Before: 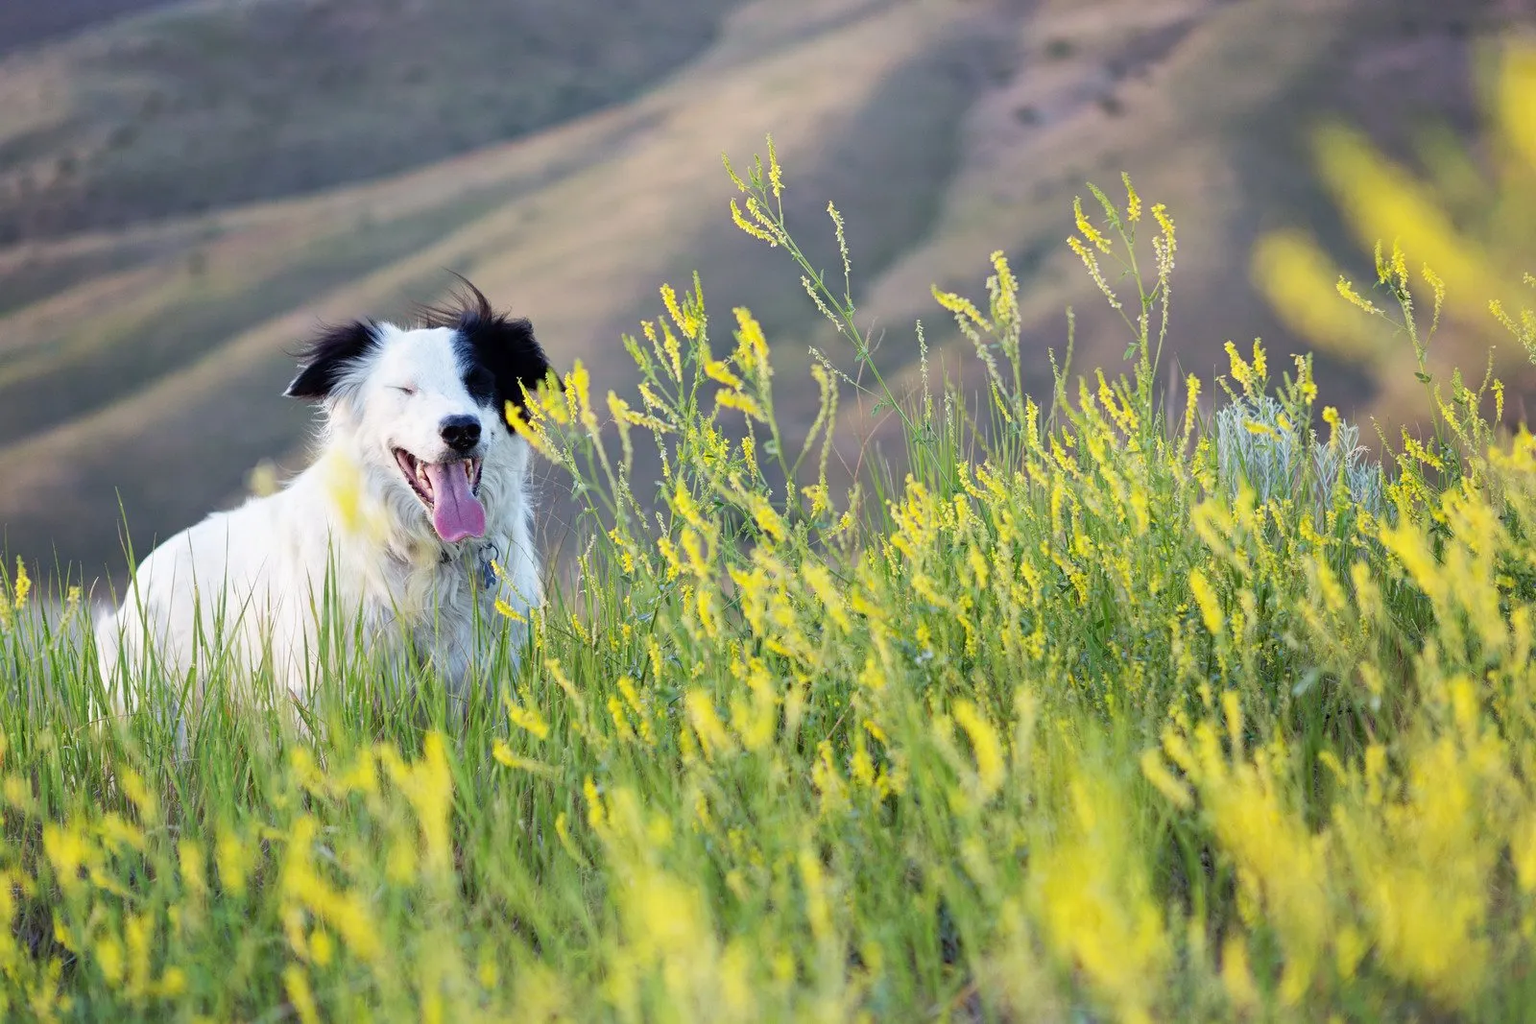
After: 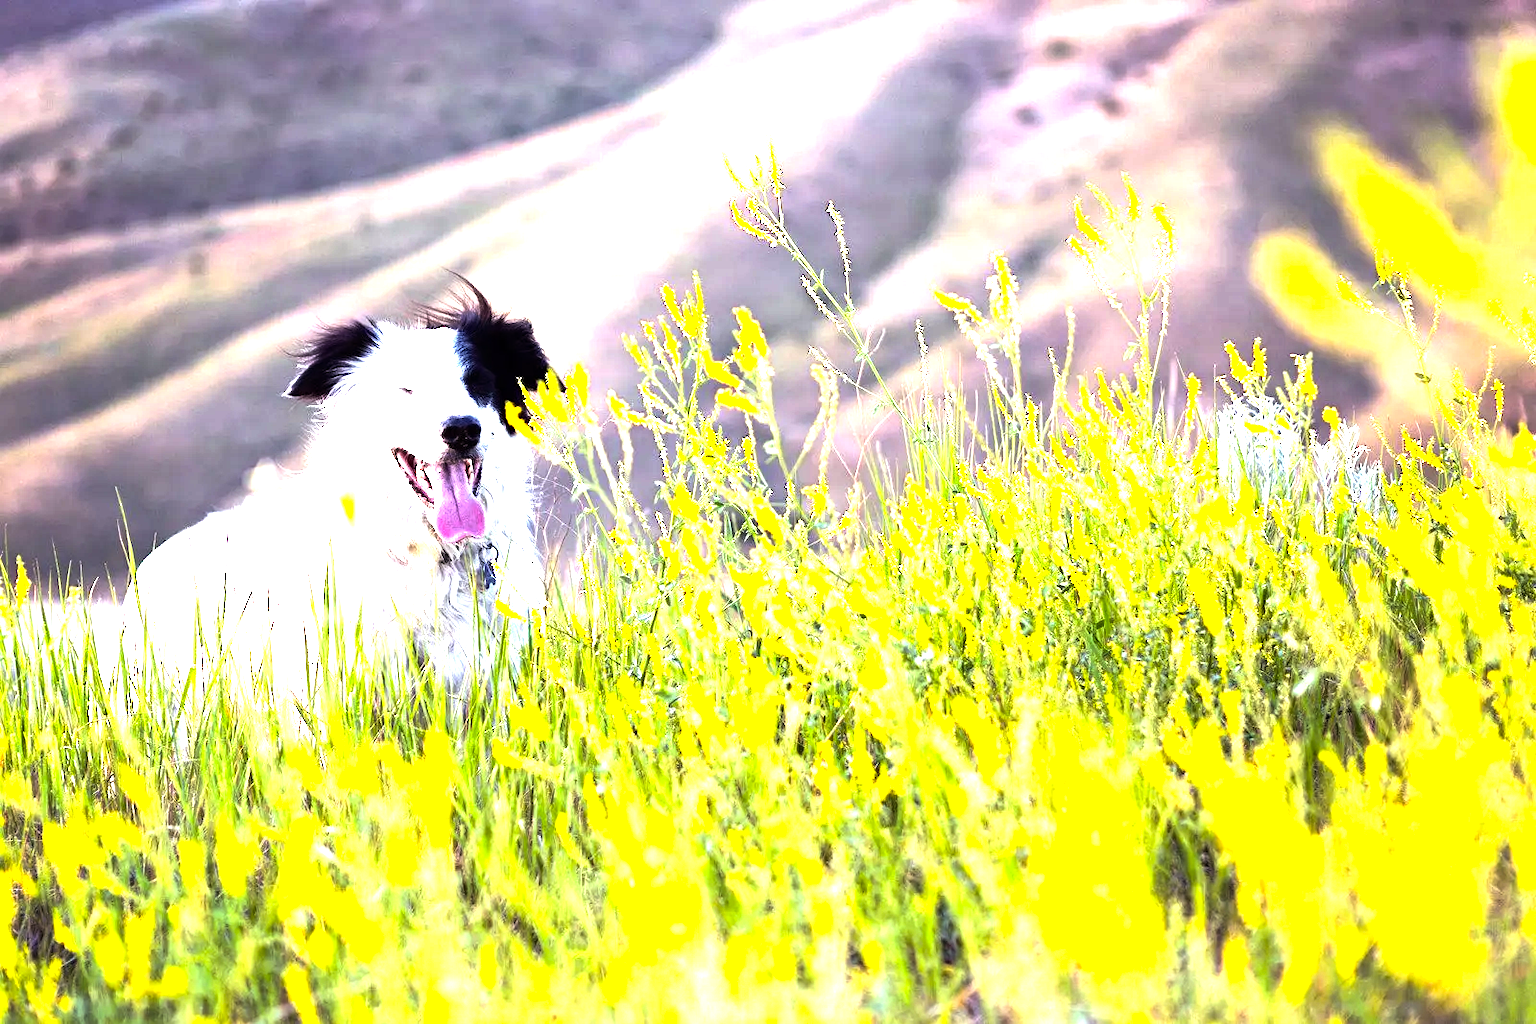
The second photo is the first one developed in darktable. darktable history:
color balance rgb: power › luminance -7.653%, power › chroma 1.32%, power › hue 330.3°, perceptual saturation grading › global saturation 0.957%, perceptual brilliance grading › global brilliance 30.606%, perceptual brilliance grading › highlights 49.644%, perceptual brilliance grading › mid-tones 49.275%, perceptual brilliance grading › shadows -21.569%, global vibrance 20%
